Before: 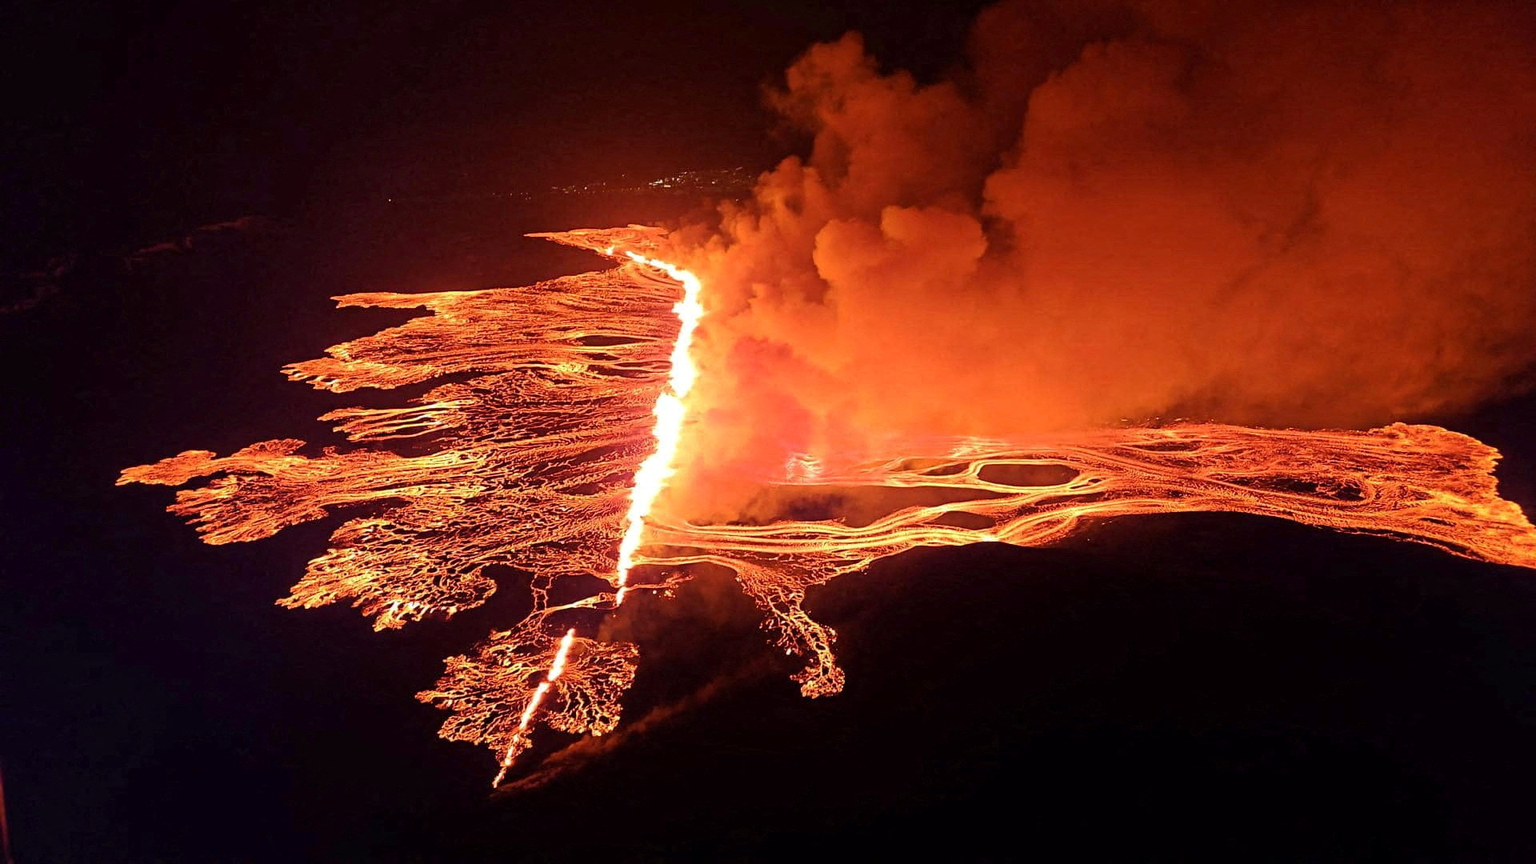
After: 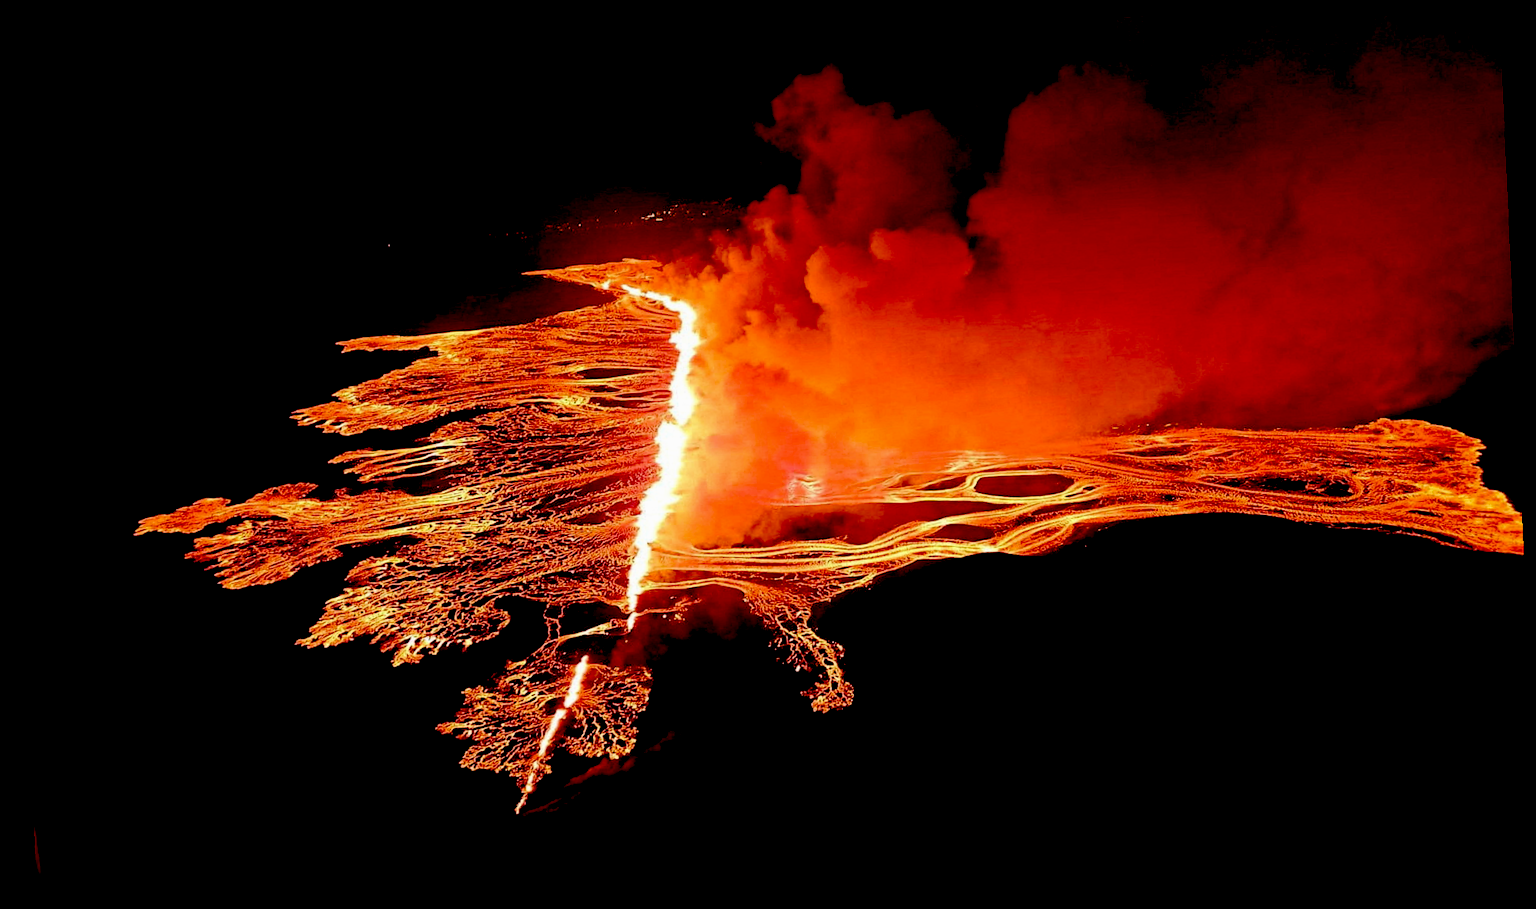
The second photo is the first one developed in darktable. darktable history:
rotate and perspective: rotation -2.56°, automatic cropping off
exposure: black level correction 0.056, exposure -0.039 EV, compensate highlight preservation false
